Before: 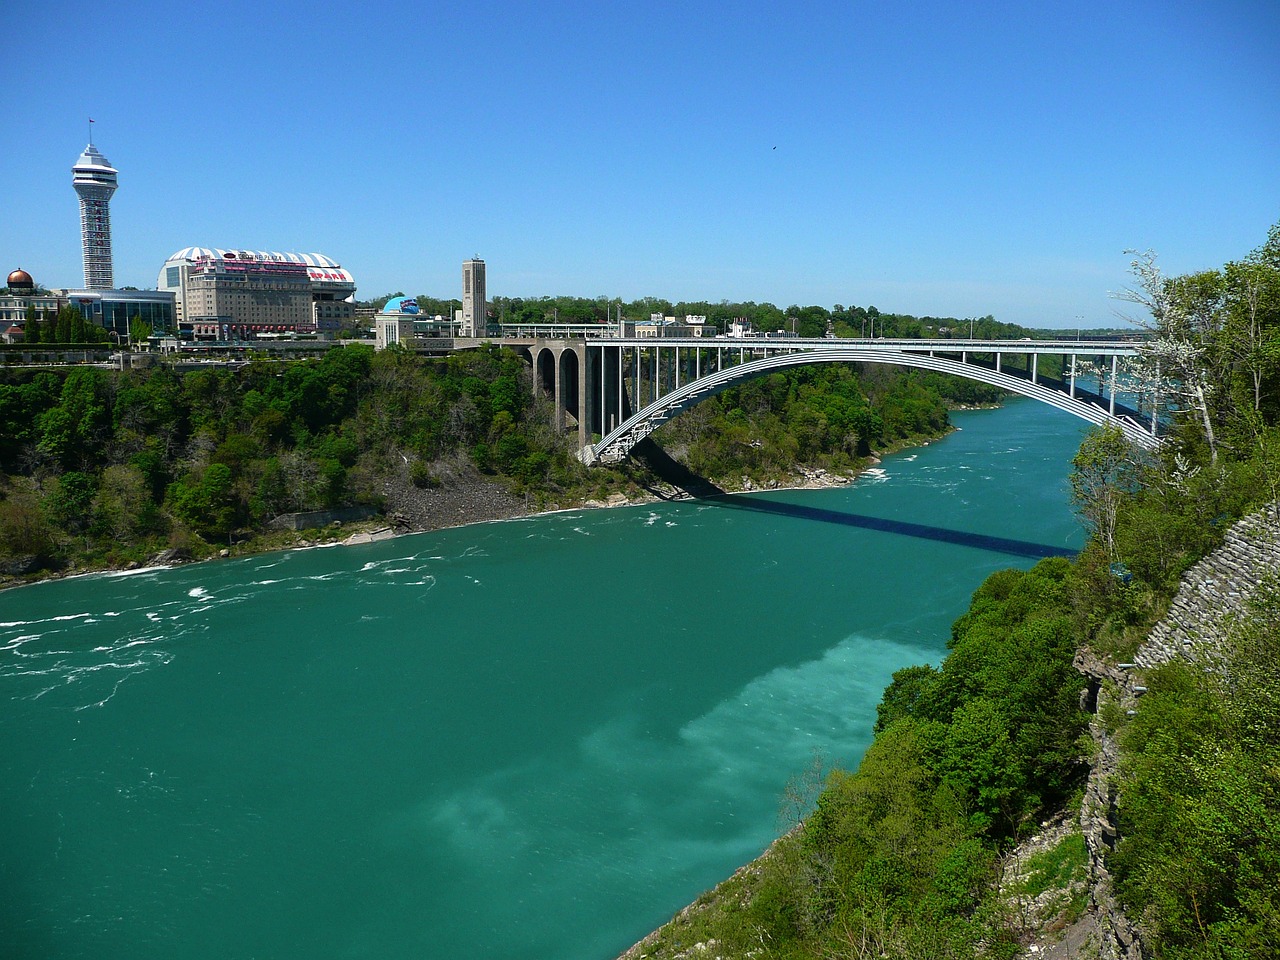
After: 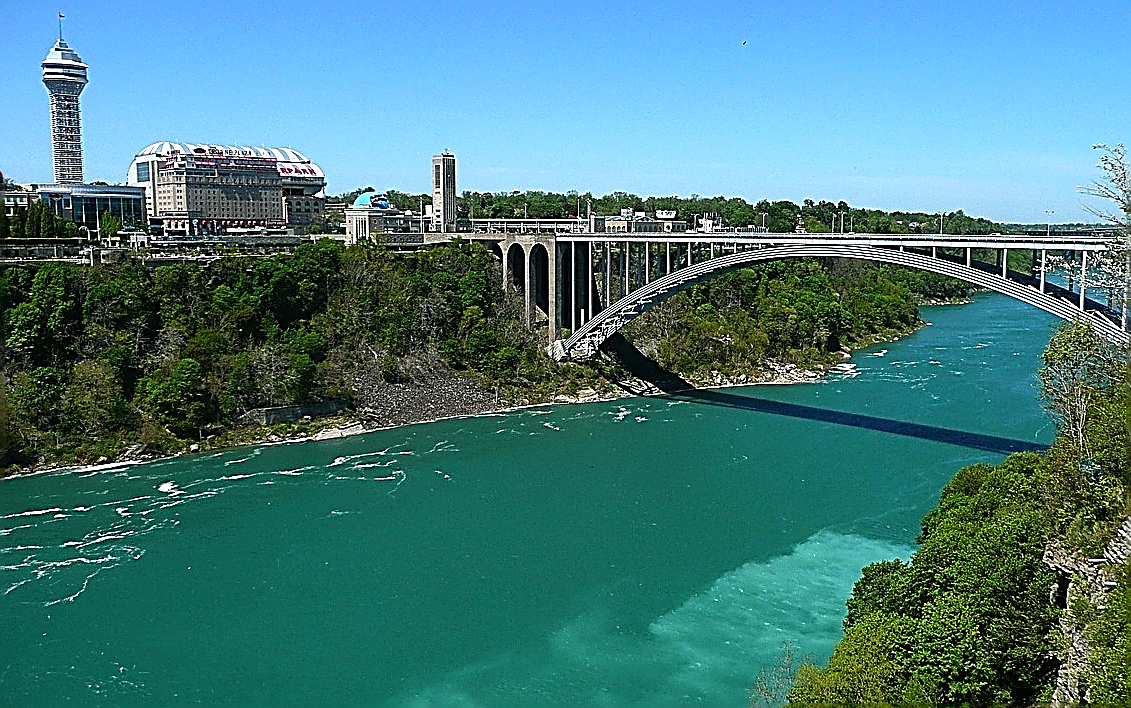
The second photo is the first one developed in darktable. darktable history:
sharpen: amount 1.995
color balance rgb: perceptual saturation grading › global saturation 0.574%, perceptual brilliance grading › highlights 10.067%, perceptual brilliance grading › mid-tones 5.741%
crop and rotate: left 2.36%, top 11.004%, right 9.271%, bottom 15.176%
